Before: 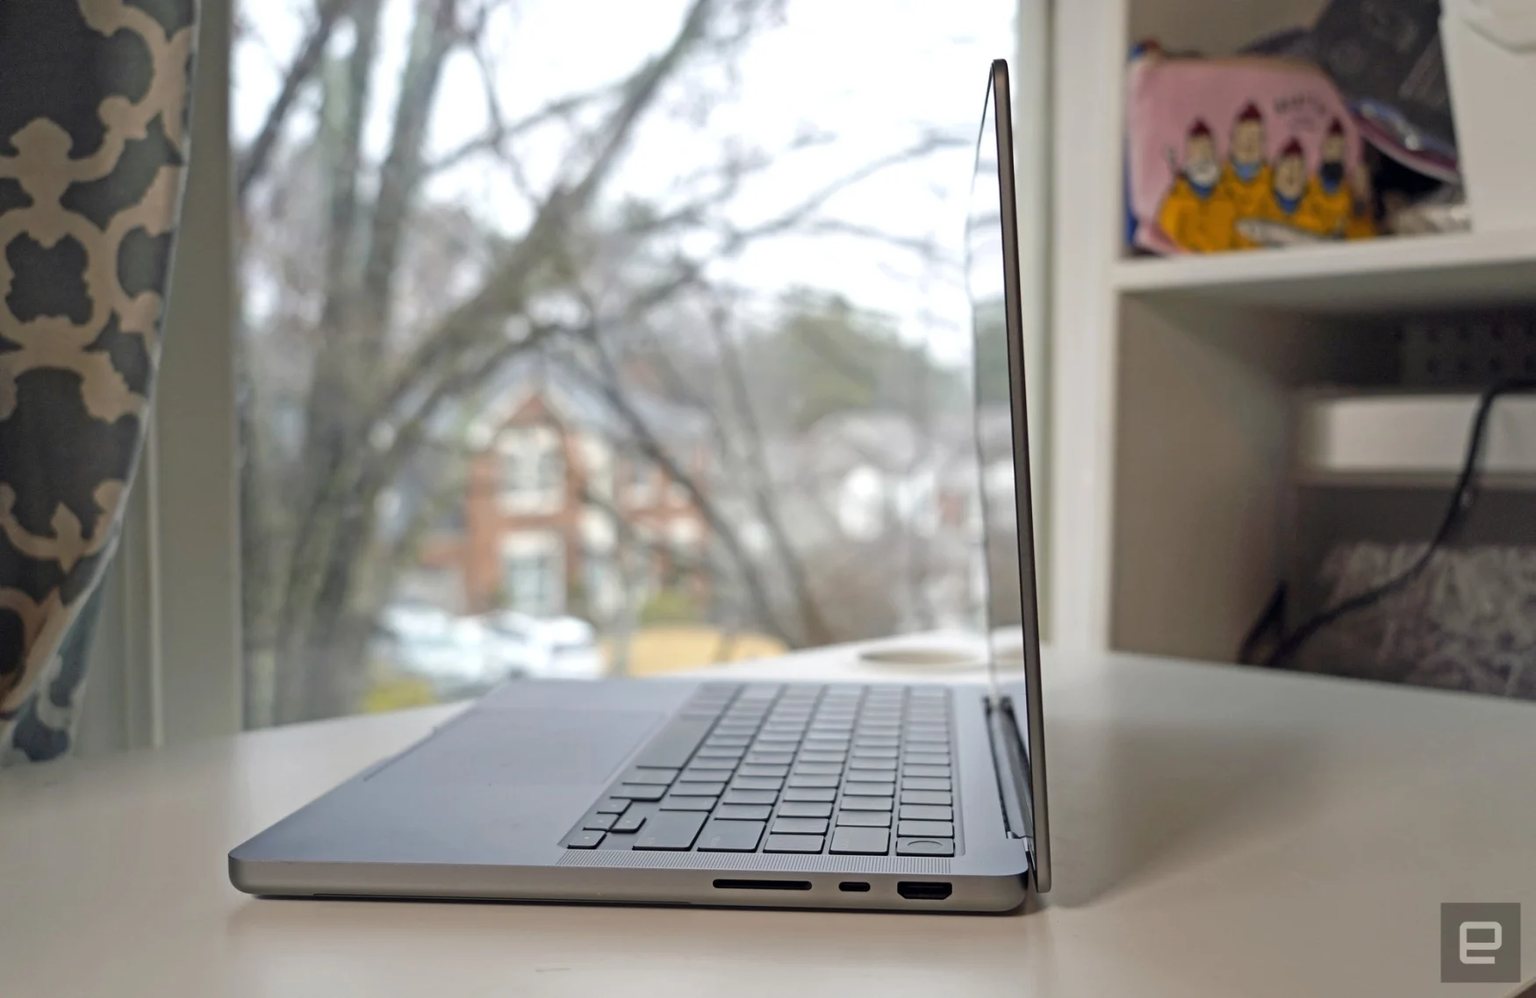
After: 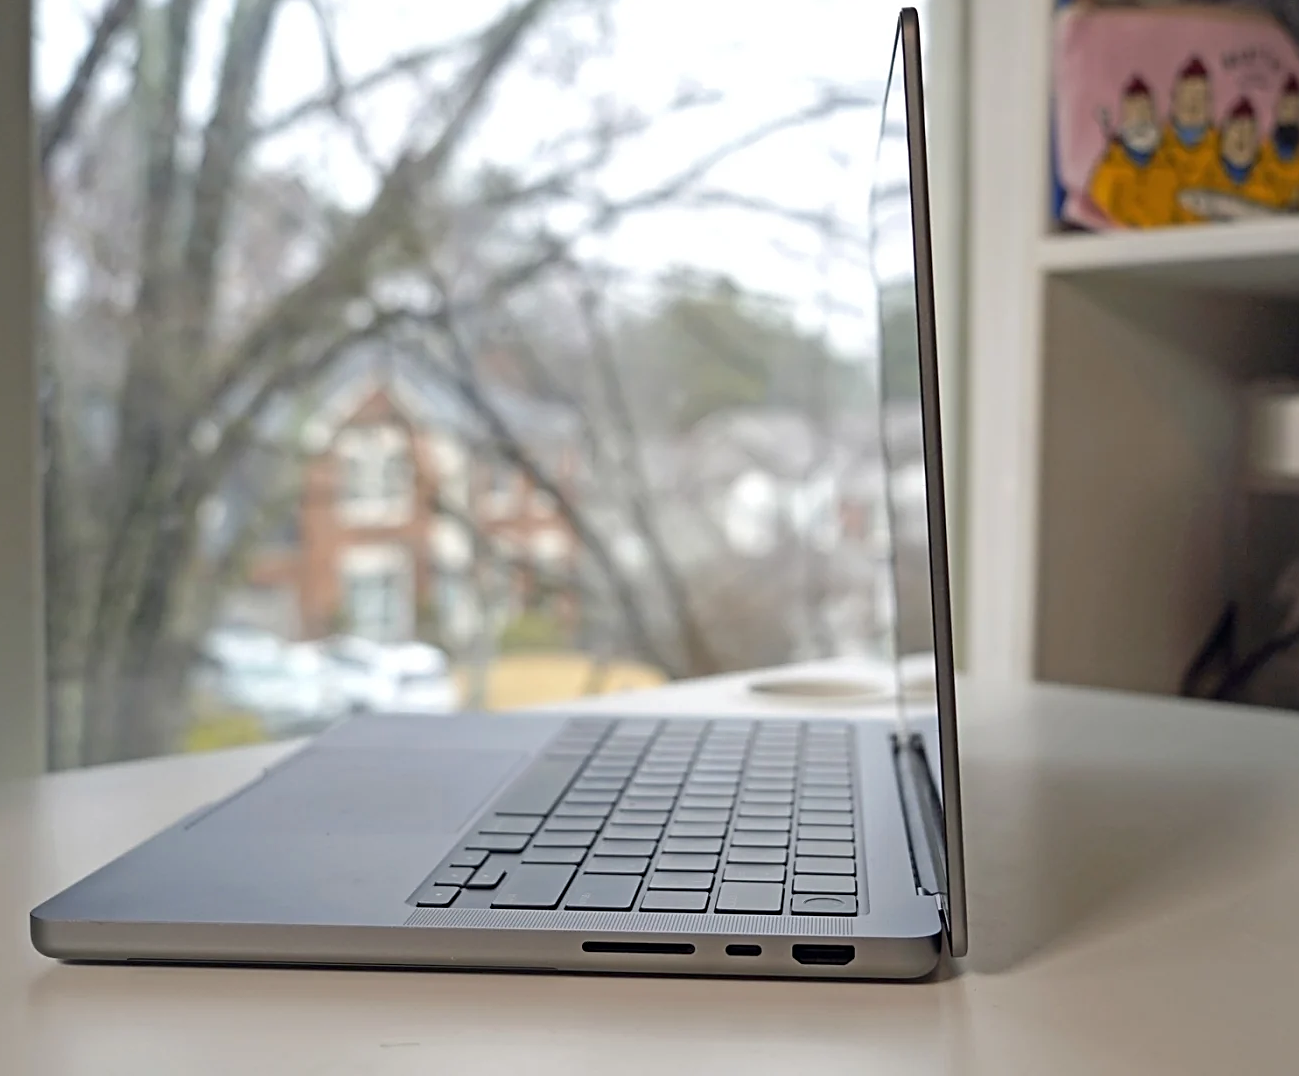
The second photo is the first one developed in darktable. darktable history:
color zones: curves: ch0 [(0, 0.5) (0.143, 0.5) (0.286, 0.5) (0.429, 0.5) (0.62, 0.489) (0.714, 0.445) (0.844, 0.496) (1, 0.5)]; ch1 [(0, 0.5) (0.143, 0.5) (0.286, 0.5) (0.429, 0.5) (0.571, 0.5) (0.714, 0.523) (0.857, 0.5) (1, 0.5)]
crop and rotate: left 13.146%, top 5.311%, right 12.606%
sharpen: on, module defaults
